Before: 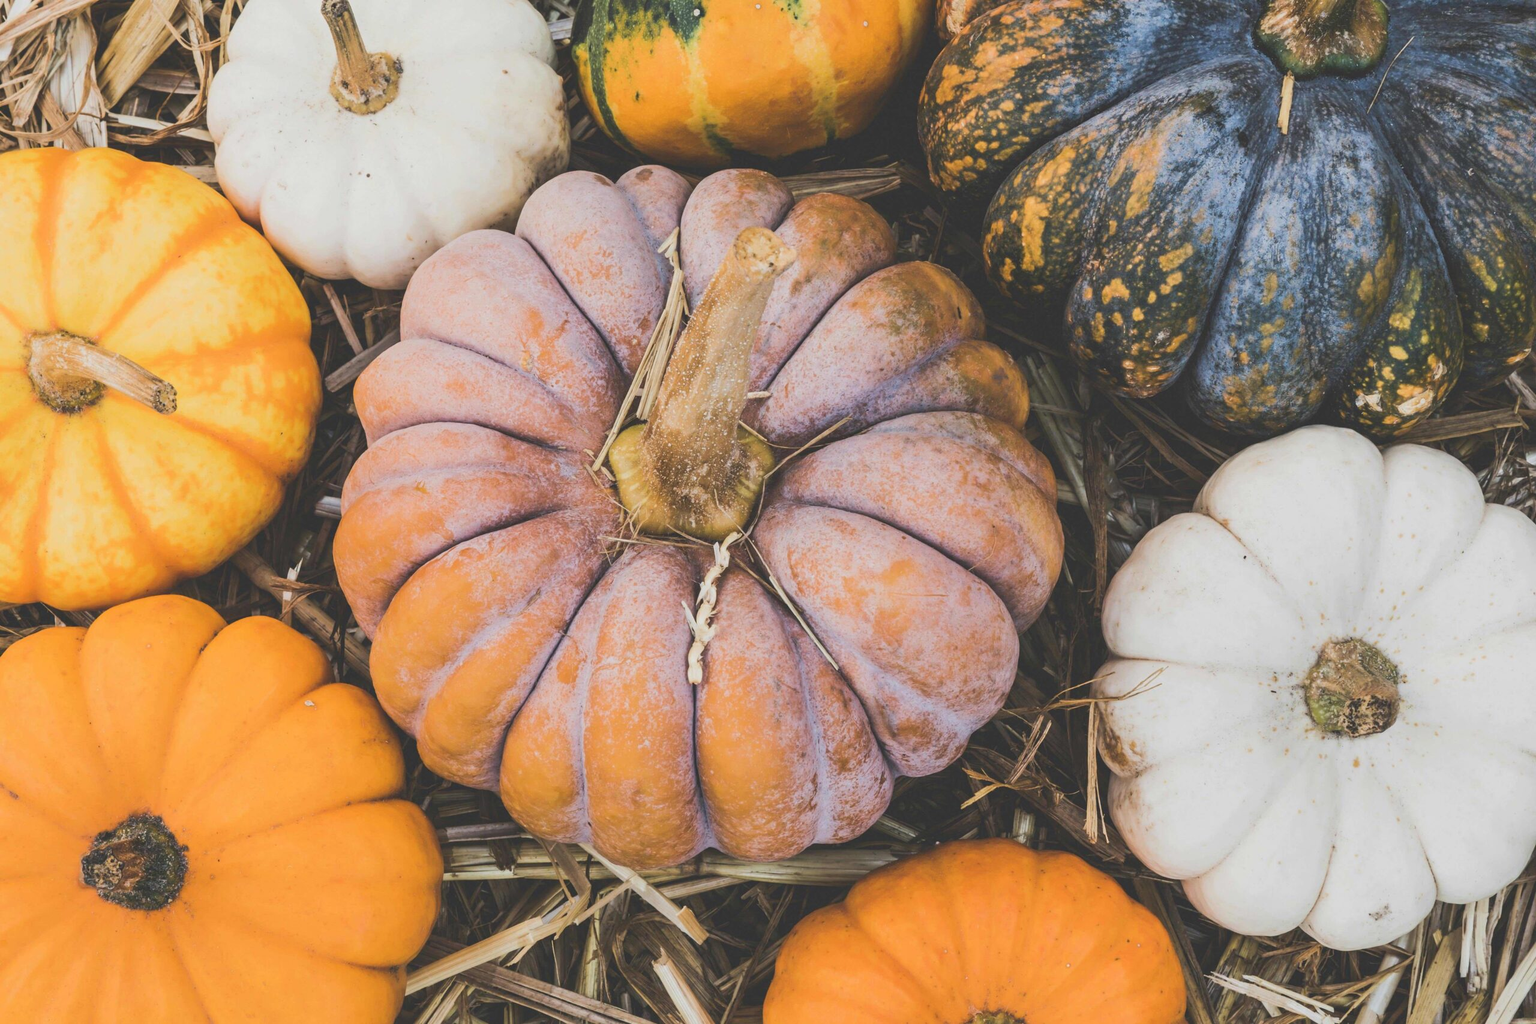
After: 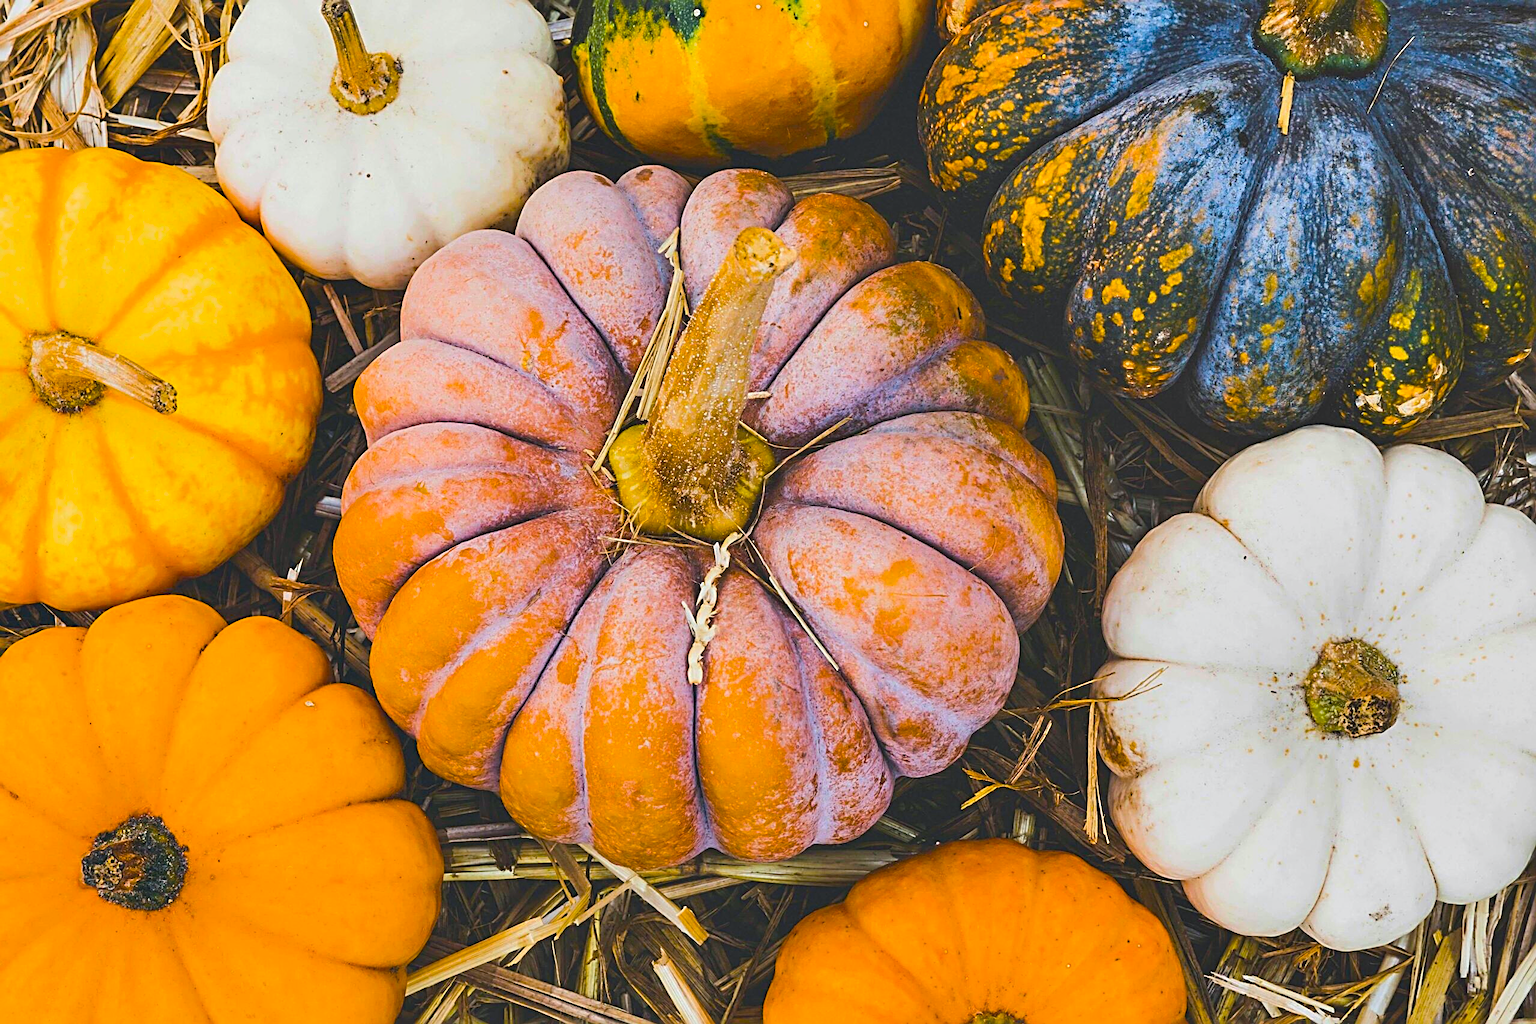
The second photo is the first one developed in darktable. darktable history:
contrast equalizer: octaves 7, y [[0.6 ×6], [0.55 ×6], [0 ×6], [0 ×6], [0 ×6]], mix 0.35
sharpen: radius 3.025, amount 0.757
color balance rgb: linear chroma grading › global chroma 25%, perceptual saturation grading › global saturation 50%
